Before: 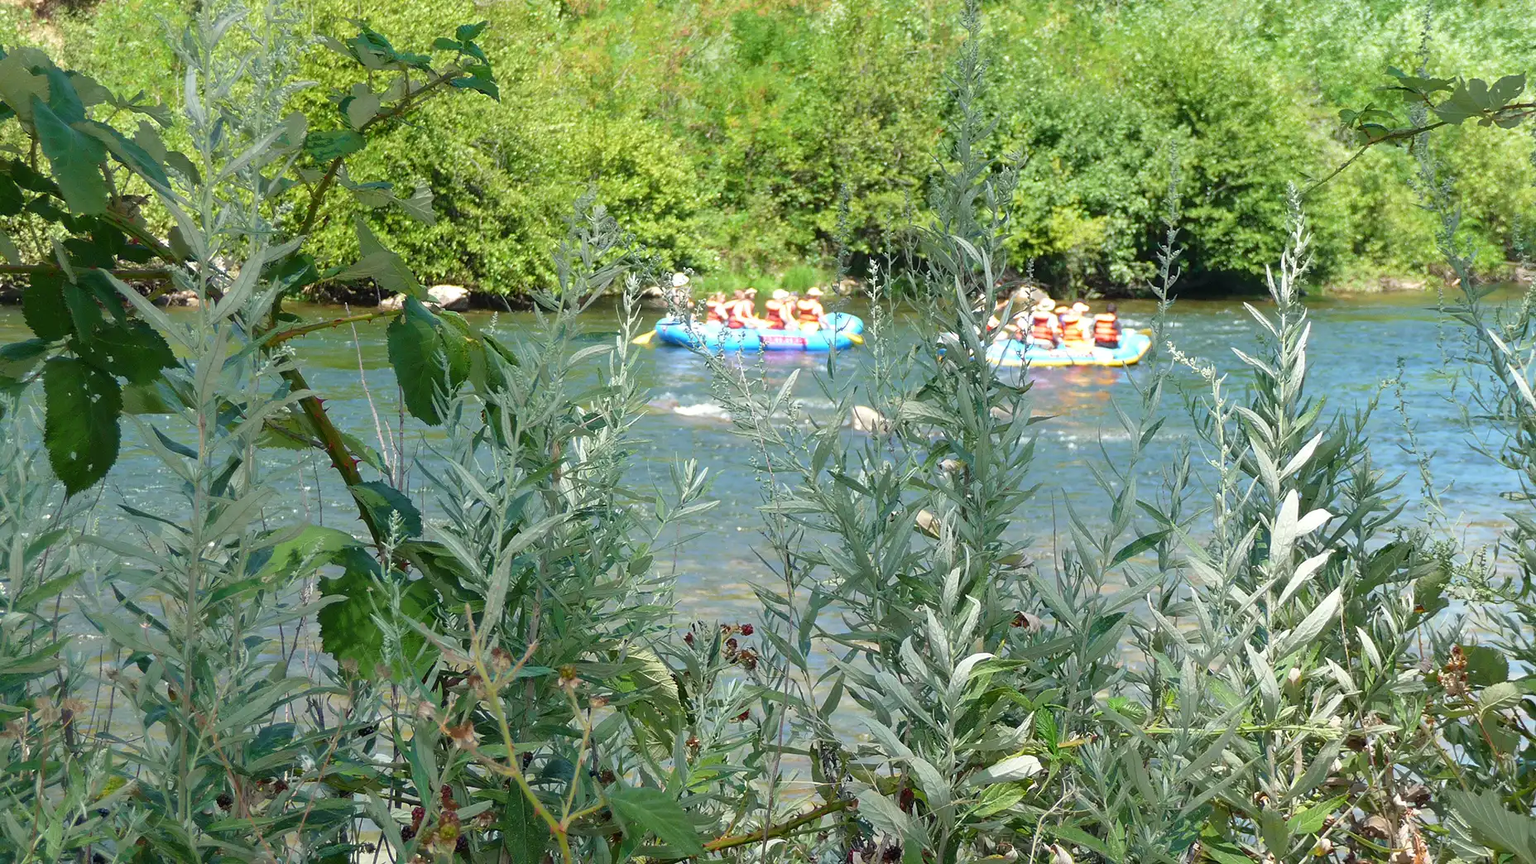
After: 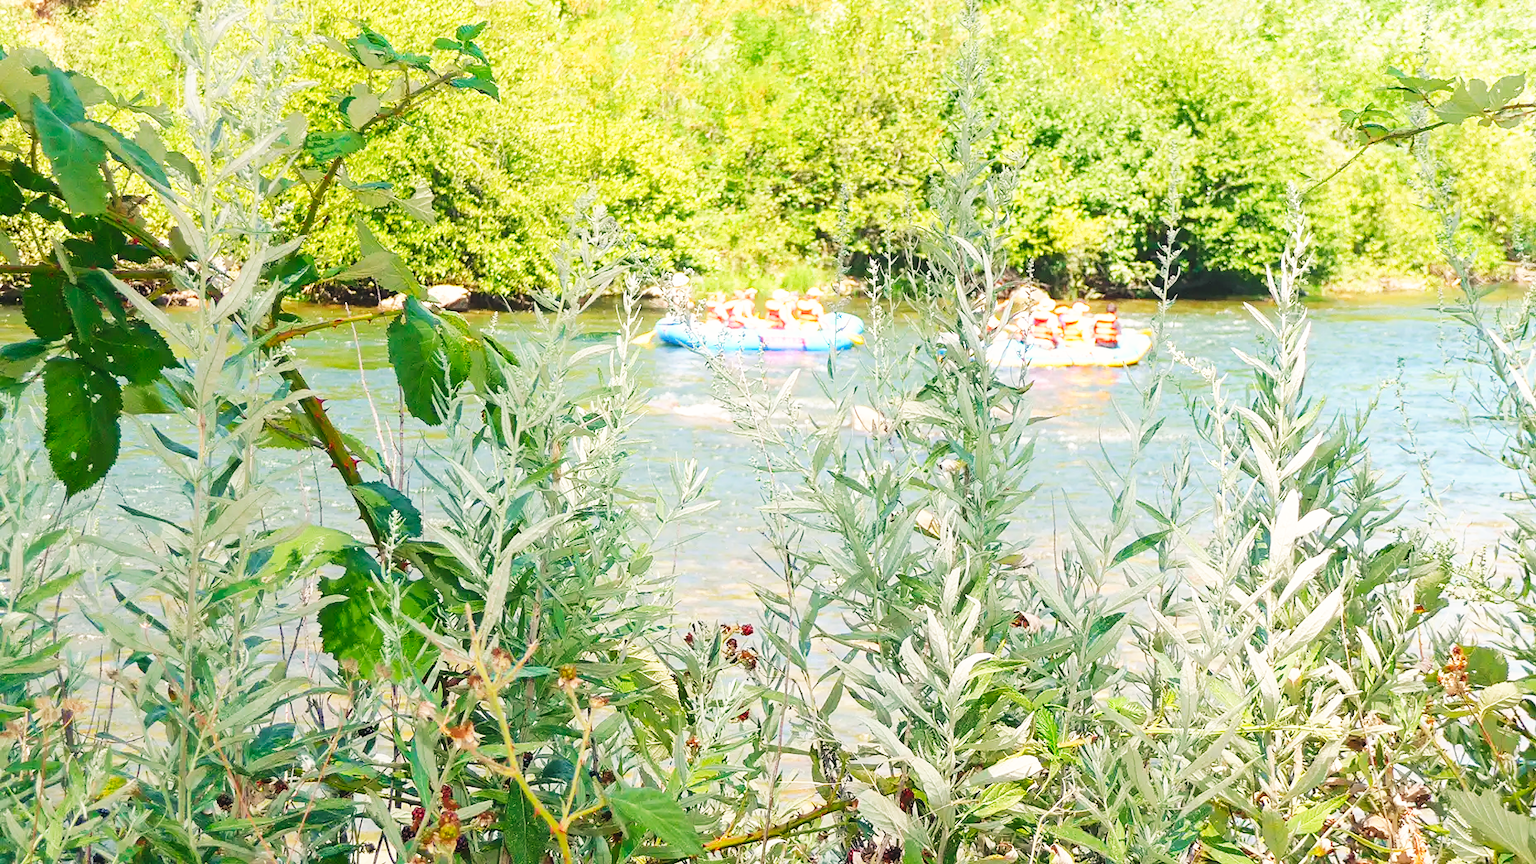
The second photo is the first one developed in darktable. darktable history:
base curve: curves: ch0 [(0, 0) (0.007, 0.004) (0.027, 0.03) (0.046, 0.07) (0.207, 0.54) (0.442, 0.872) (0.673, 0.972) (1, 1)], preserve colors none
white balance: red 1.127, blue 0.943
contrast equalizer: y [[0.439, 0.44, 0.442, 0.457, 0.493, 0.498], [0.5 ×6], [0.5 ×6], [0 ×6], [0 ×6]]
